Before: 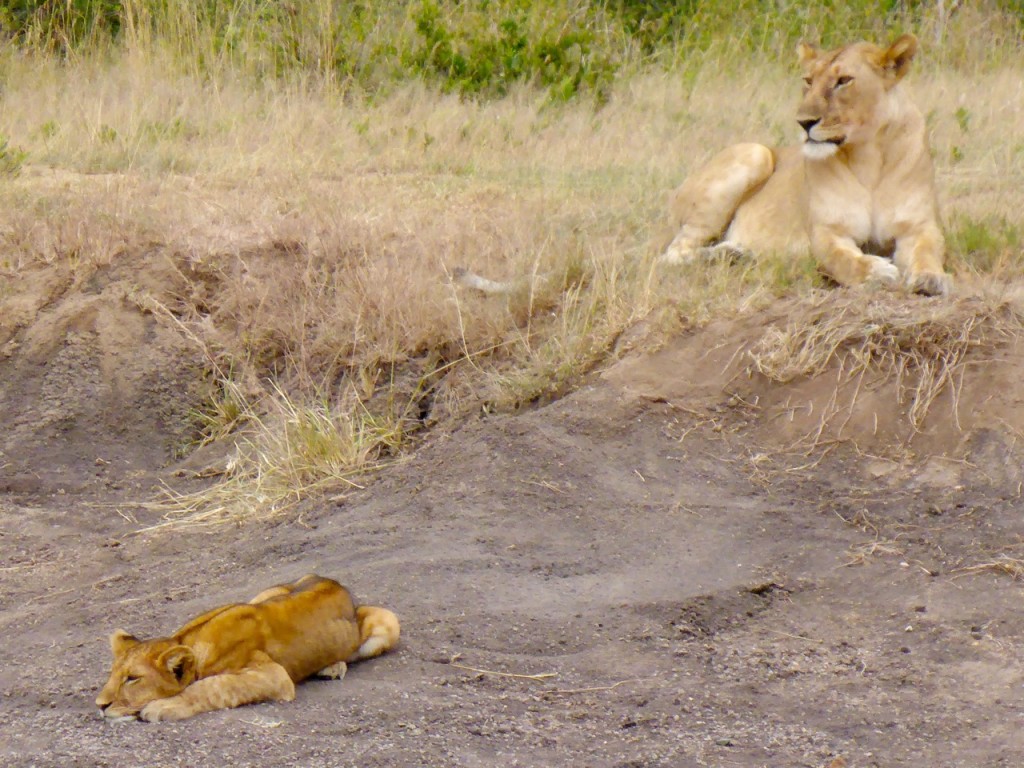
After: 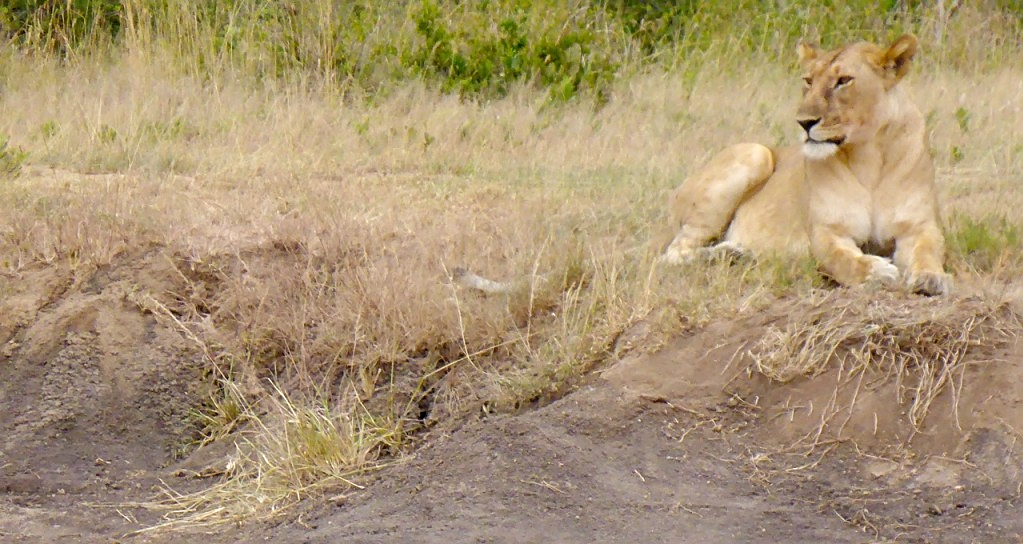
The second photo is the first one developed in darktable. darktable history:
crop: right 0%, bottom 29.086%
sharpen: on, module defaults
